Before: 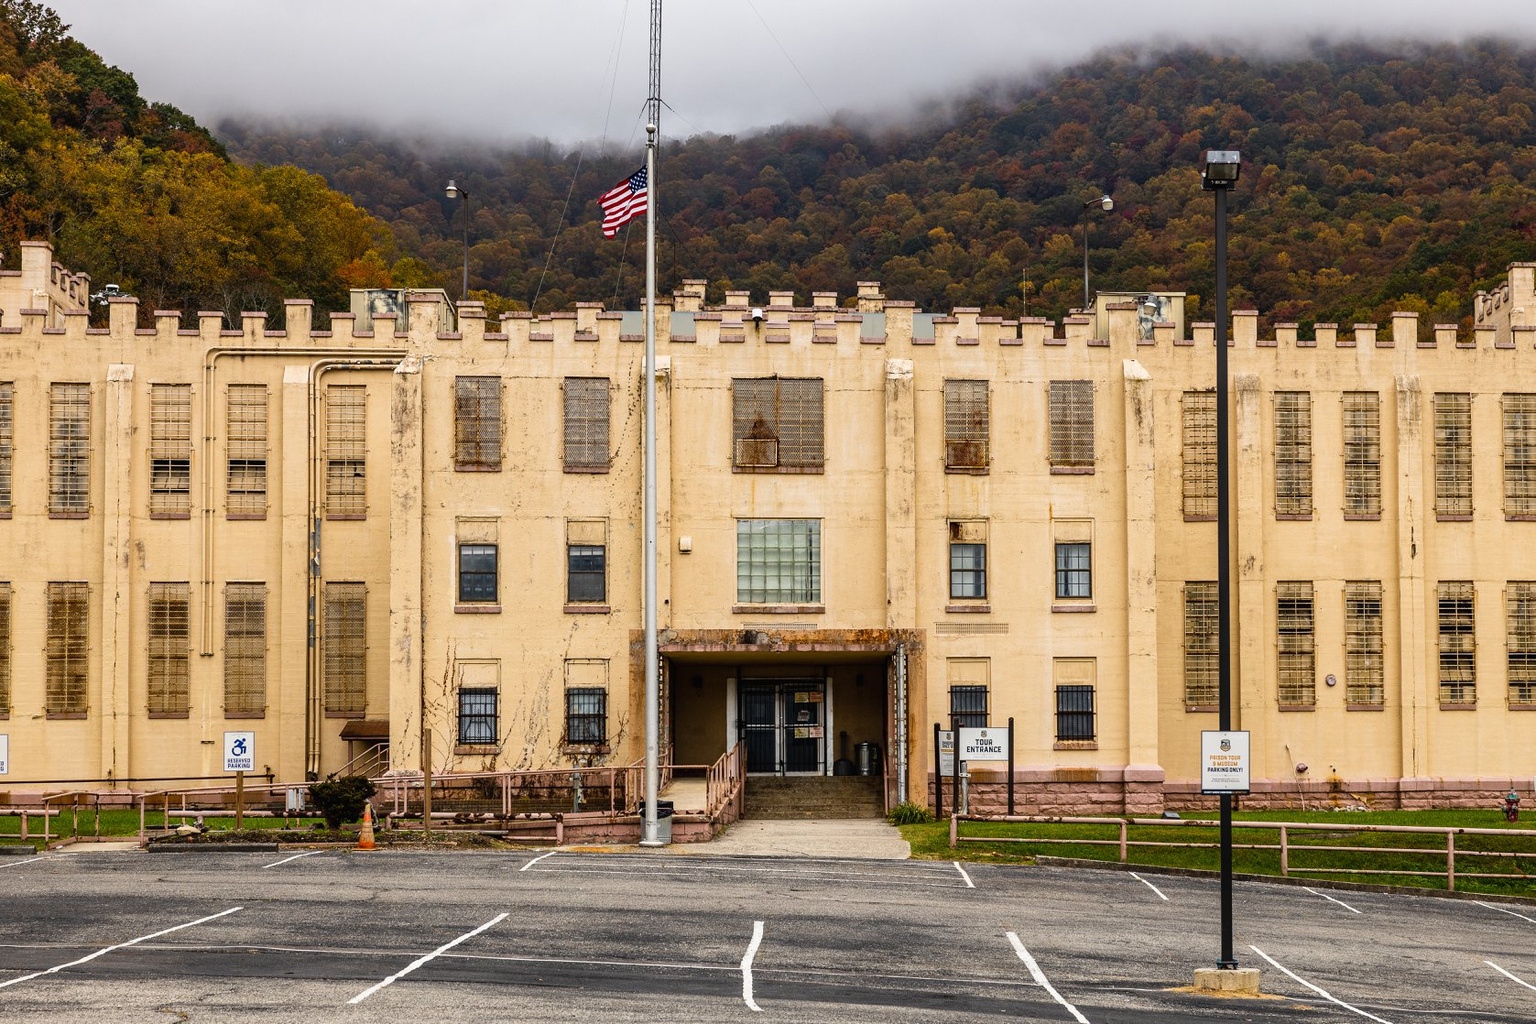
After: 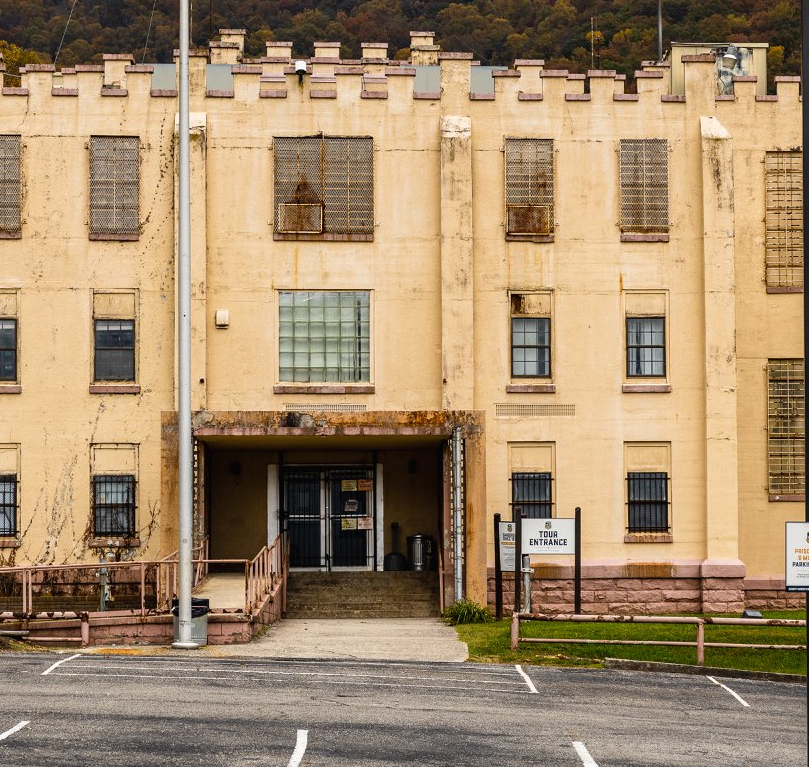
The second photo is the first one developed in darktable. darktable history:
tone equalizer: on, module defaults
crop: left 31.396%, top 24.713%, right 20.31%, bottom 6.603%
